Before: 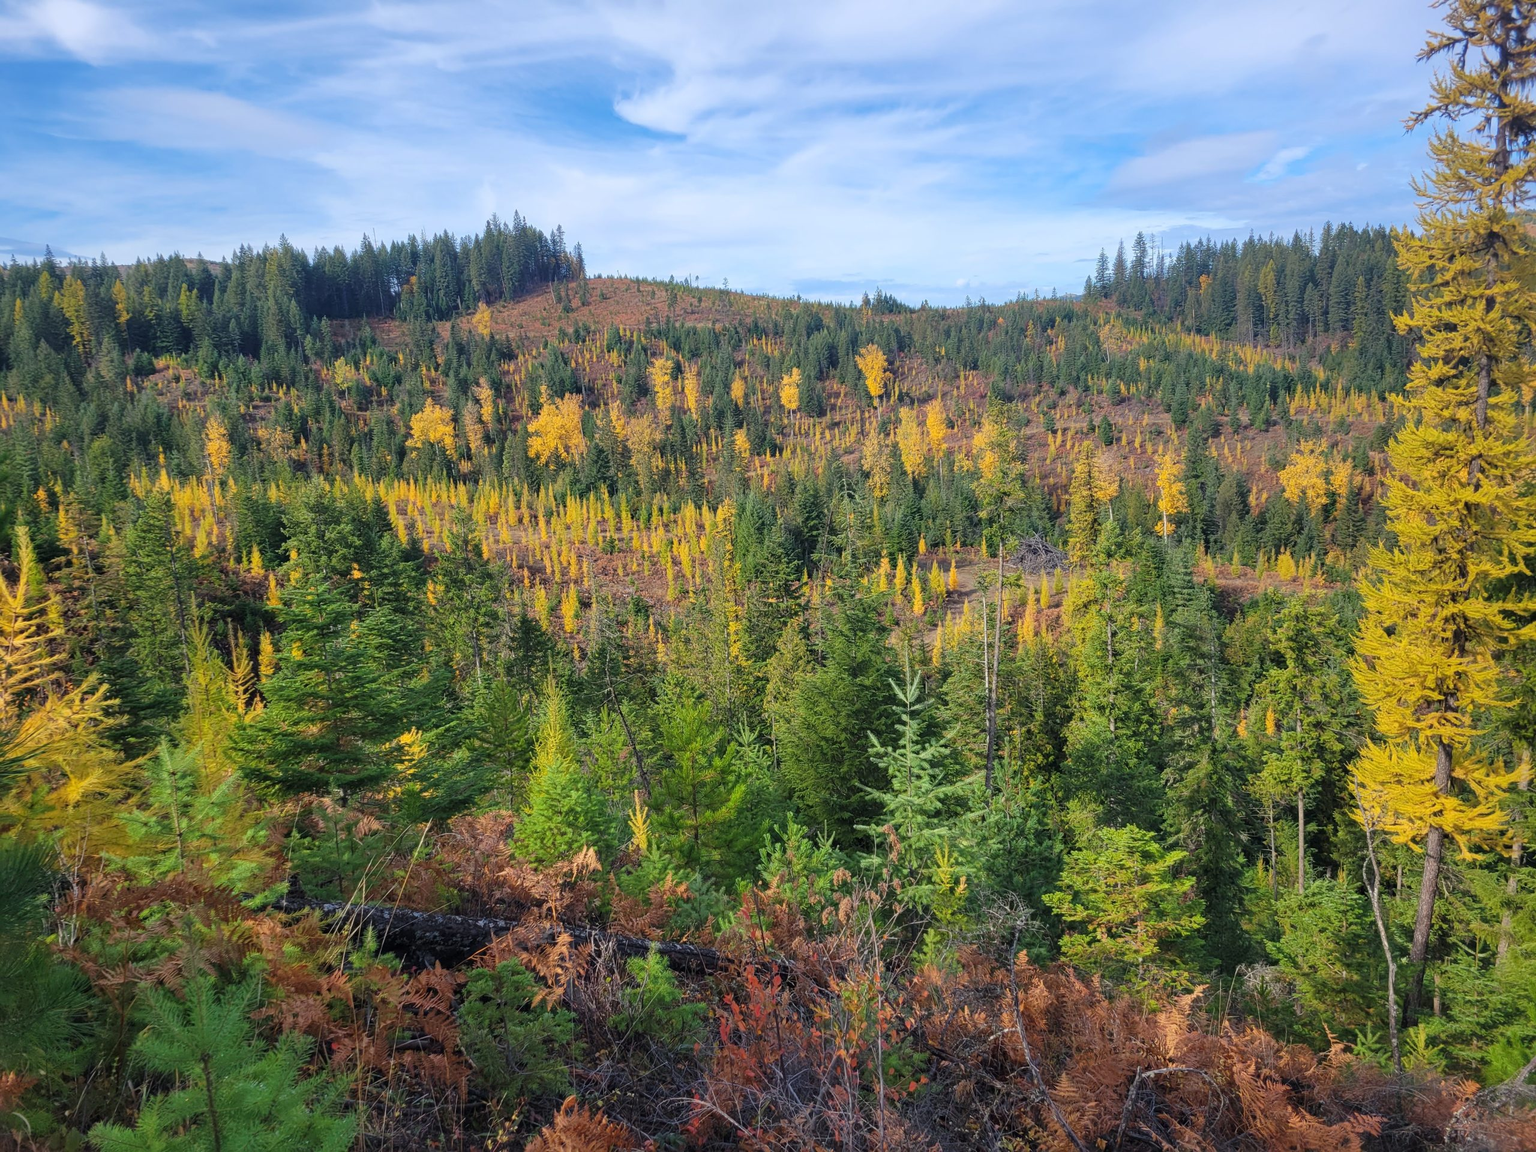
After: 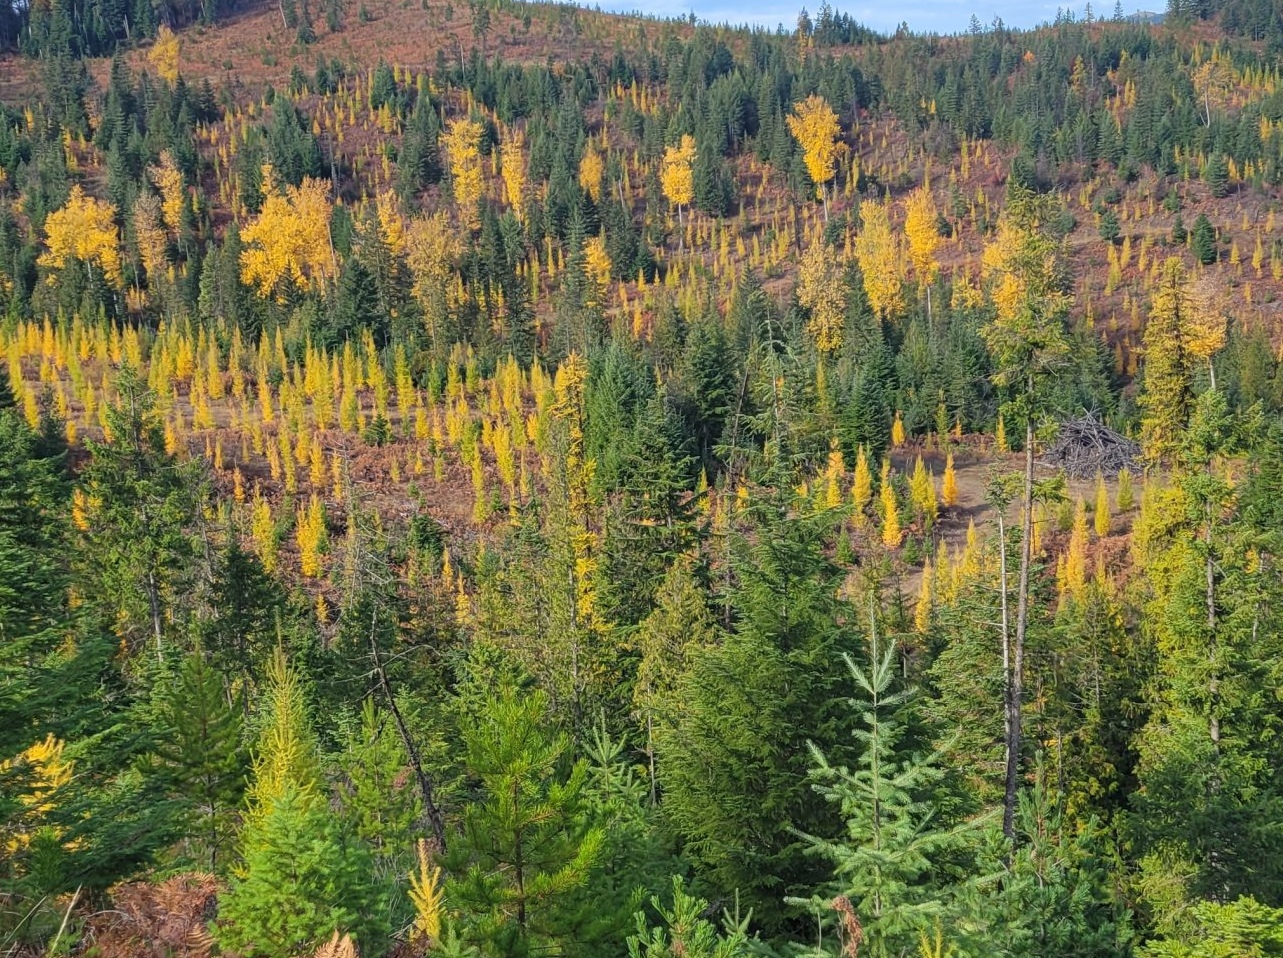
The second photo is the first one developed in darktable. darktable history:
crop: left 24.969%, top 24.921%, right 24.91%, bottom 25.173%
